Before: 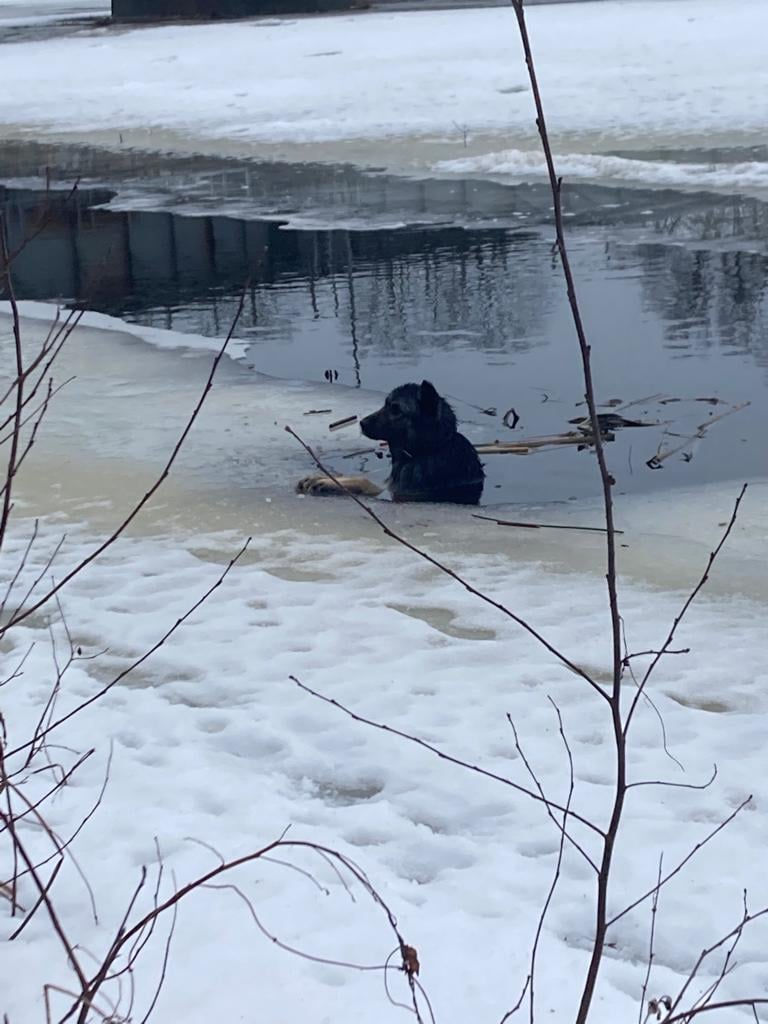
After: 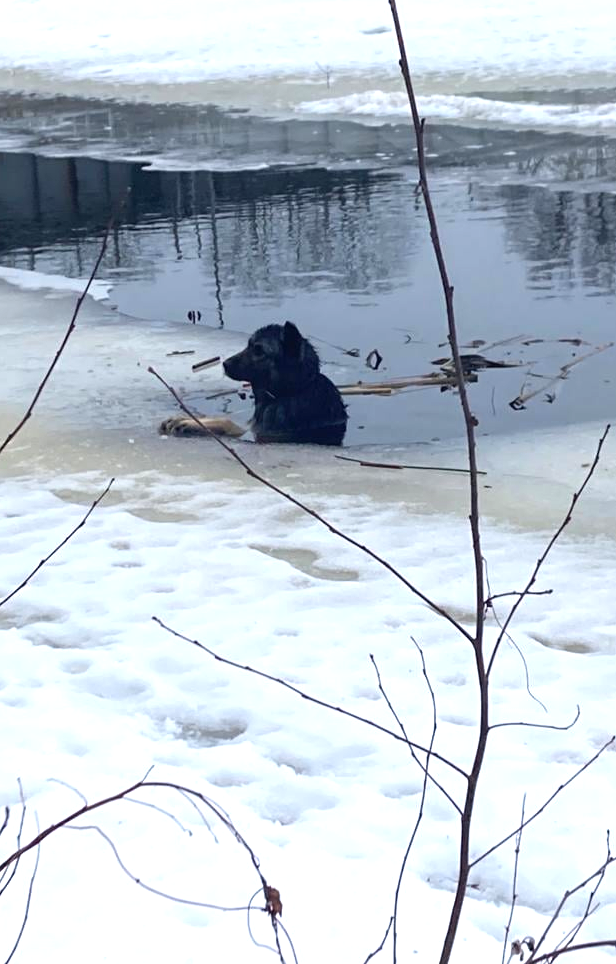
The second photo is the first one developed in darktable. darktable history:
crop and rotate: left 17.959%, top 5.771%, right 1.742%
exposure: black level correction 0, exposure 0.7 EV, compensate exposure bias true, compensate highlight preservation false
